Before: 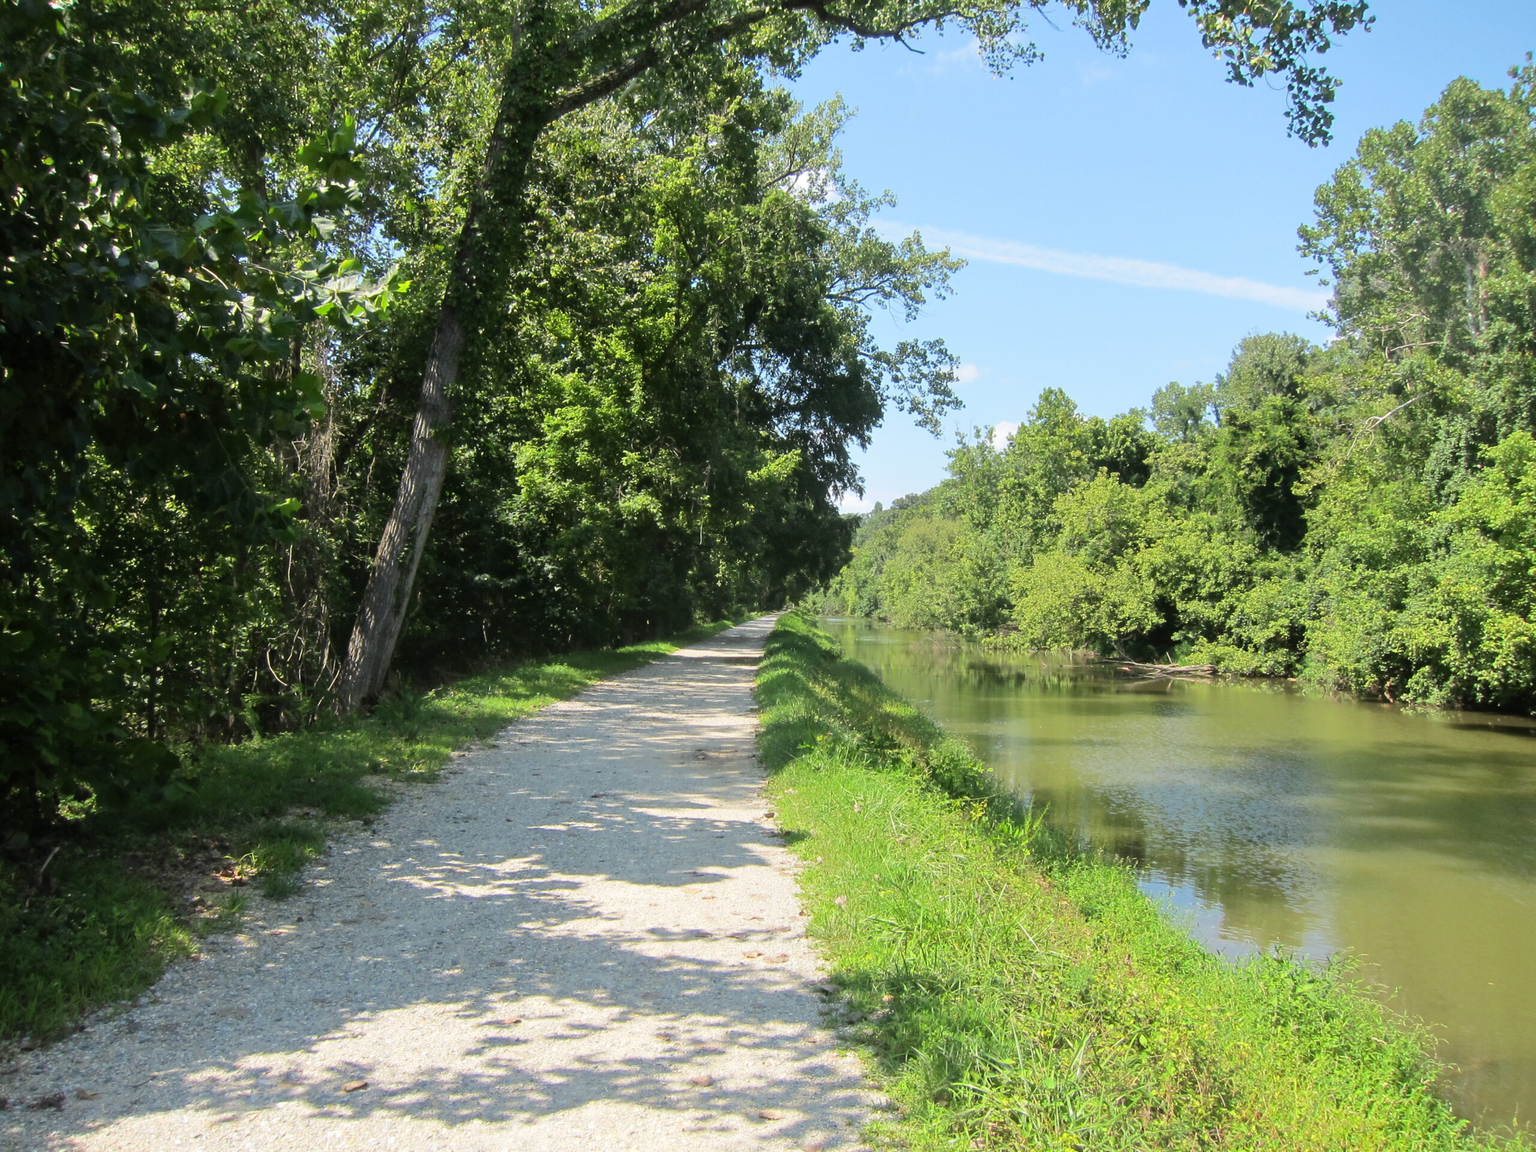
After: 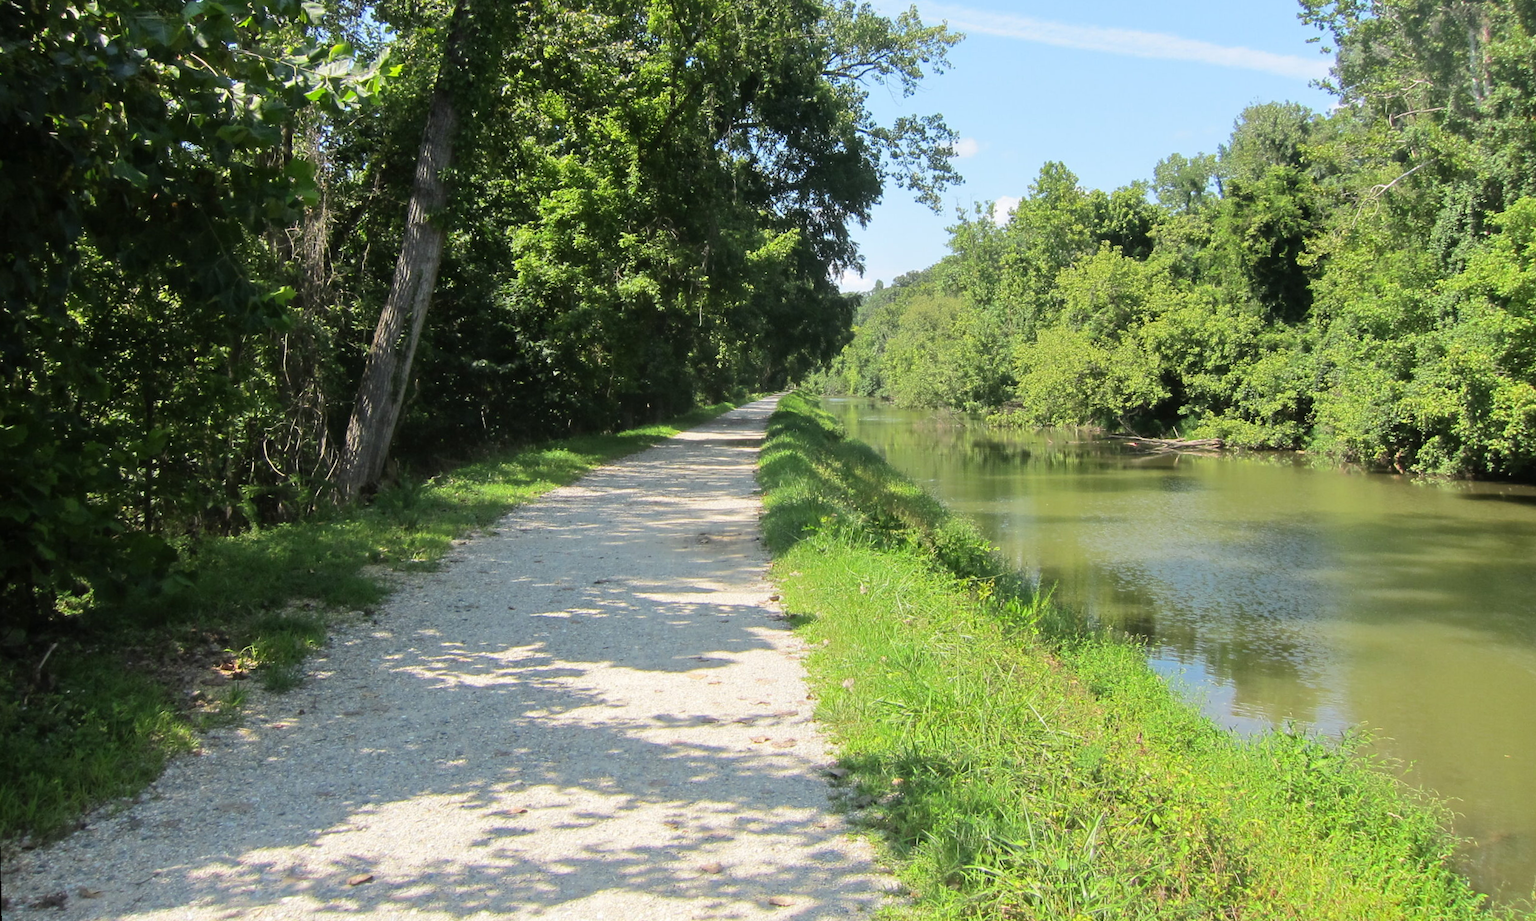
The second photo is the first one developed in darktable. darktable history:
crop and rotate: top 18.507%
rotate and perspective: rotation -1°, crop left 0.011, crop right 0.989, crop top 0.025, crop bottom 0.975
